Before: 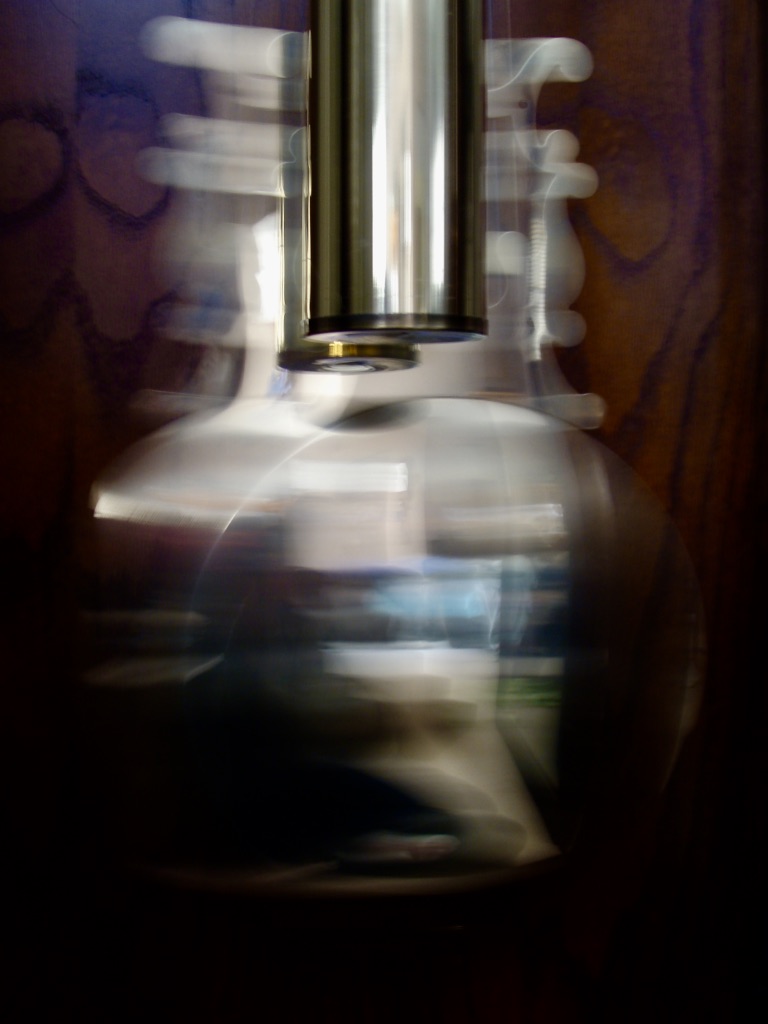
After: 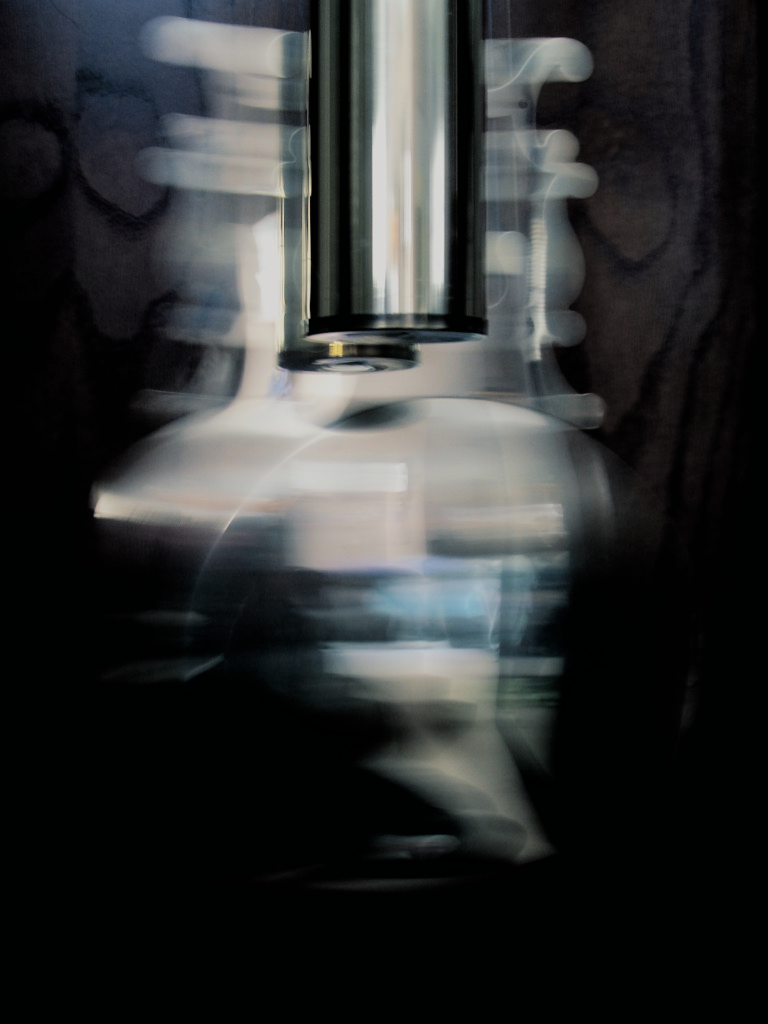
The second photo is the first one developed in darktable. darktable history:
filmic rgb: black relative exposure -6.68 EV, white relative exposure 4.56 EV, hardness 3.25
split-toning: shadows › hue 205.2°, shadows › saturation 0.29, highlights › hue 50.4°, highlights › saturation 0.38, balance -49.9
color balance rgb: perceptual saturation grading › global saturation -1%
exposure: black level correction 0.002, exposure 0.15 EV, compensate highlight preservation false
